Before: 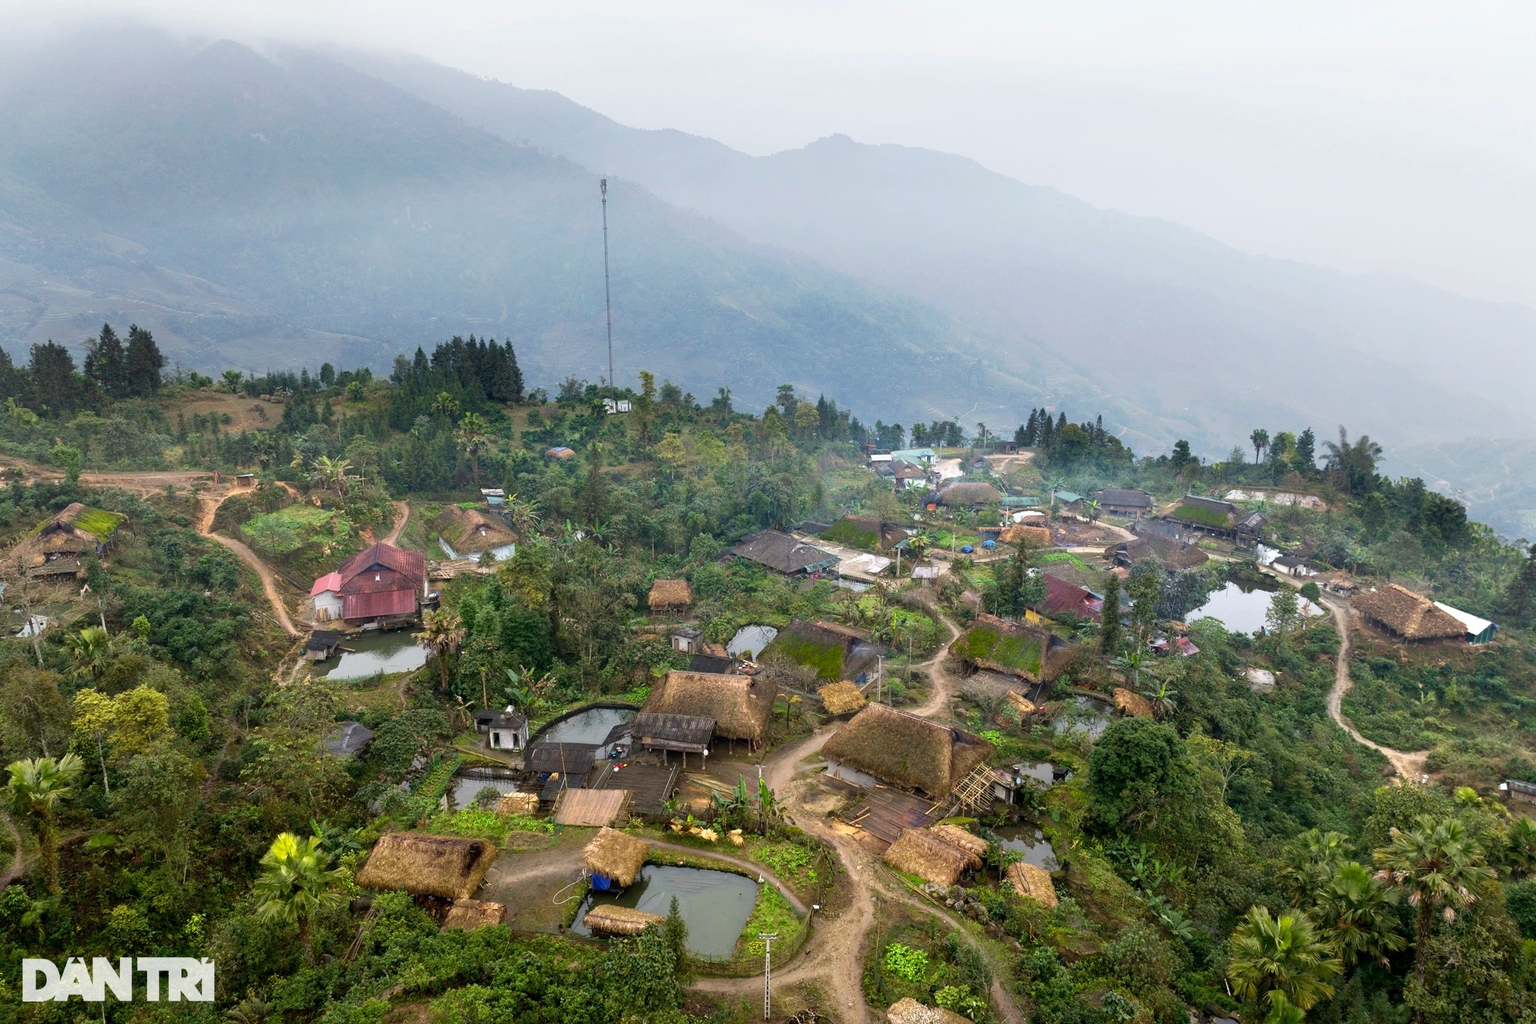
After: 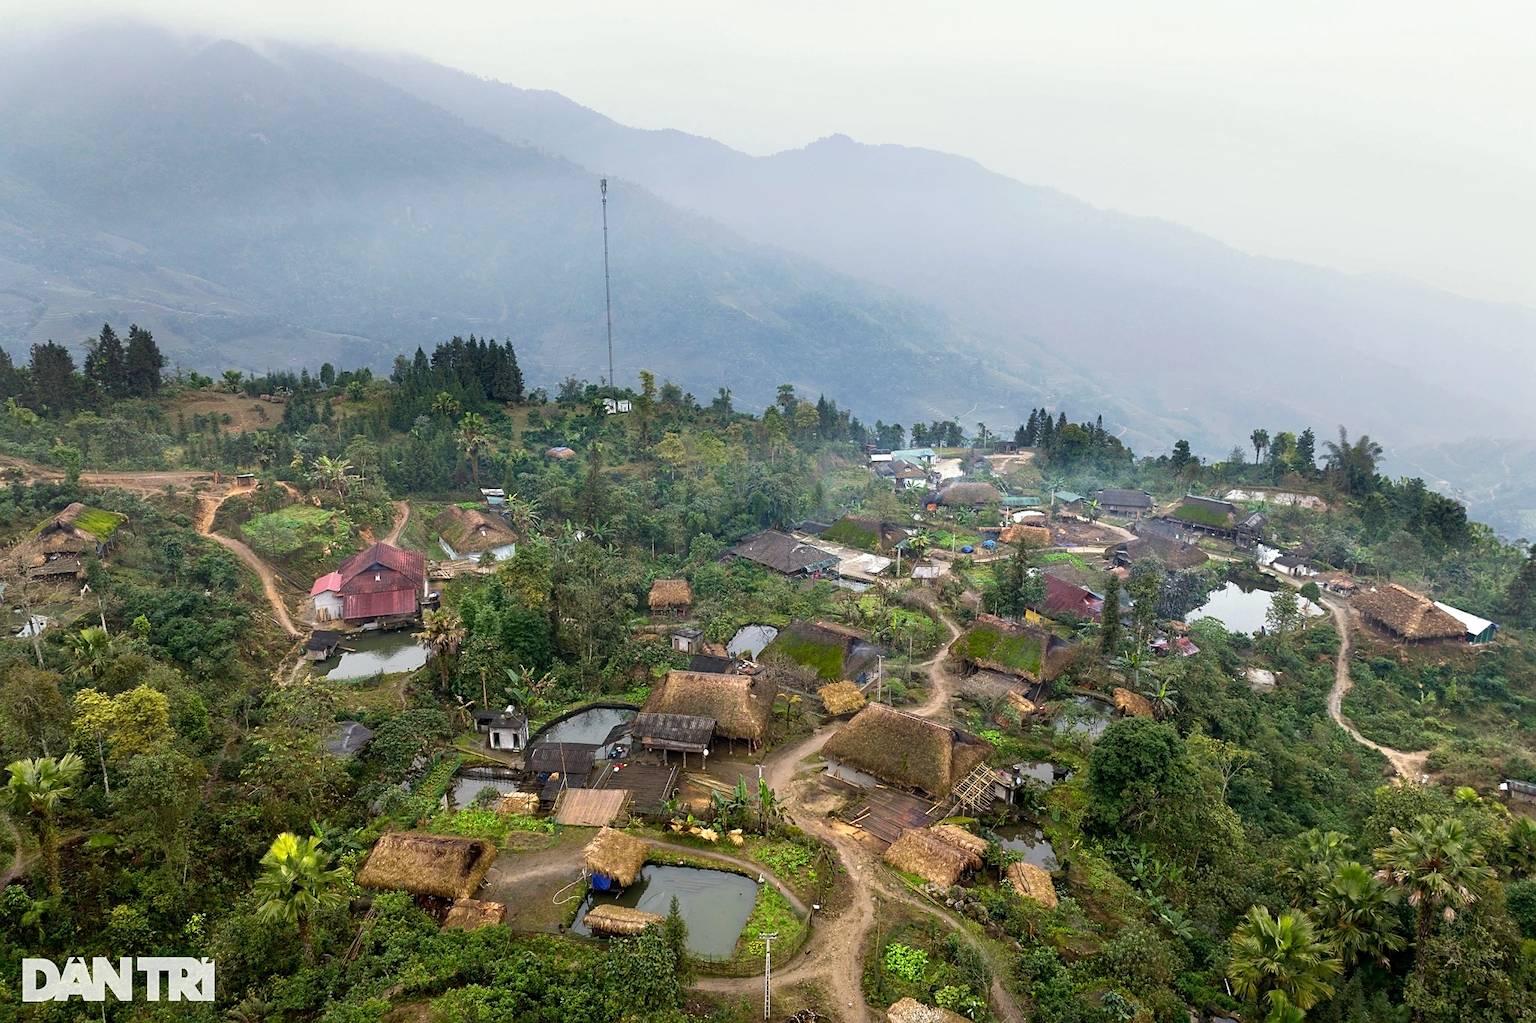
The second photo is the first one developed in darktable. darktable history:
sharpen: radius 1.864, amount 0.398, threshold 1.271
split-toning: shadows › saturation 0.61, highlights › saturation 0.58, balance -28.74, compress 87.36%
